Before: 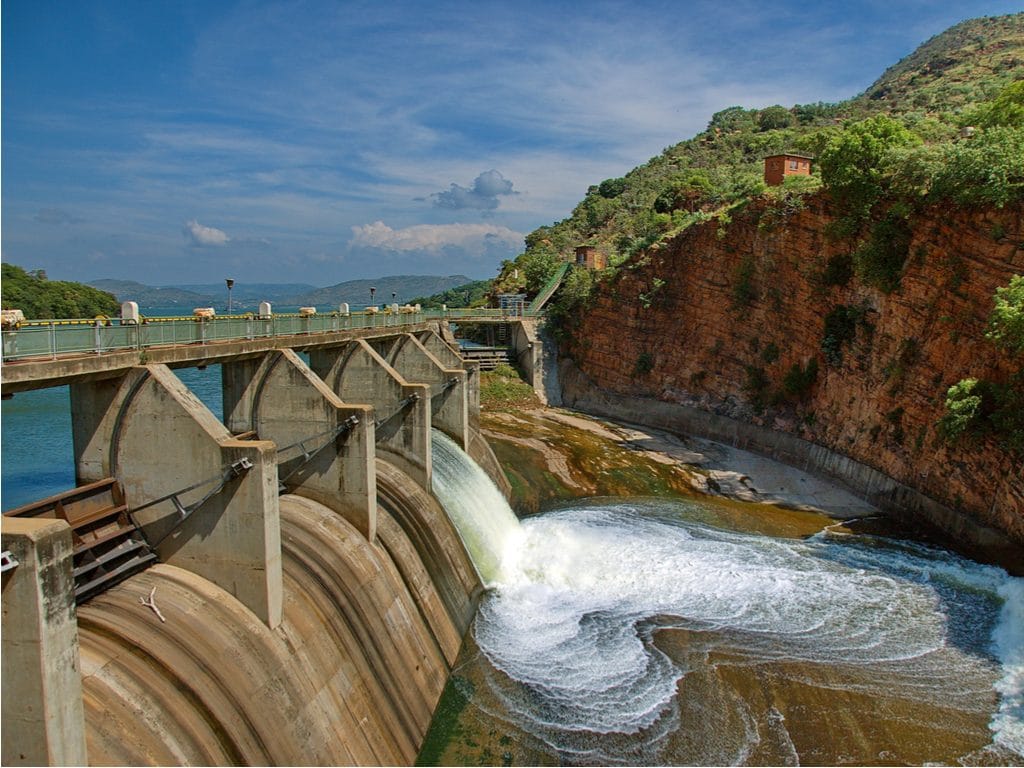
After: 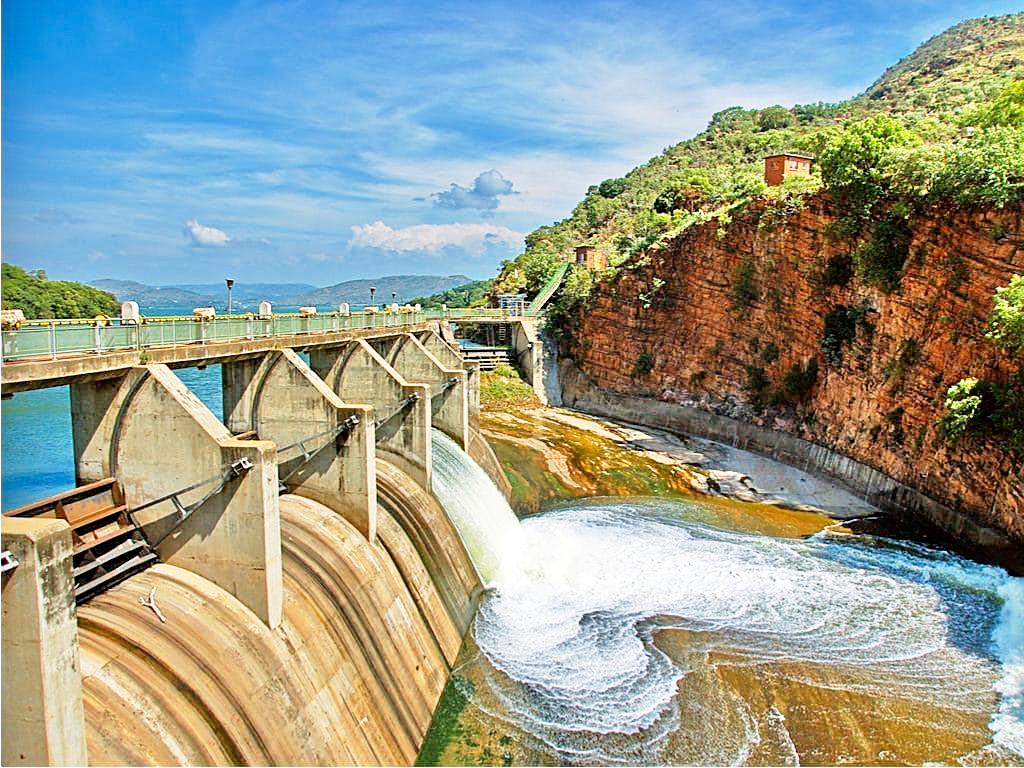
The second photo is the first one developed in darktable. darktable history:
tone equalizer: -7 EV 0.154 EV, -6 EV 0.564 EV, -5 EV 1.13 EV, -4 EV 1.34 EV, -3 EV 1.16 EV, -2 EV 0.6 EV, -1 EV 0.168 EV, mask exposure compensation -0.515 EV
sharpen: on, module defaults
base curve: curves: ch0 [(0, 0) (0.005, 0.002) (0.193, 0.295) (0.399, 0.664) (0.75, 0.928) (1, 1)], preserve colors none
